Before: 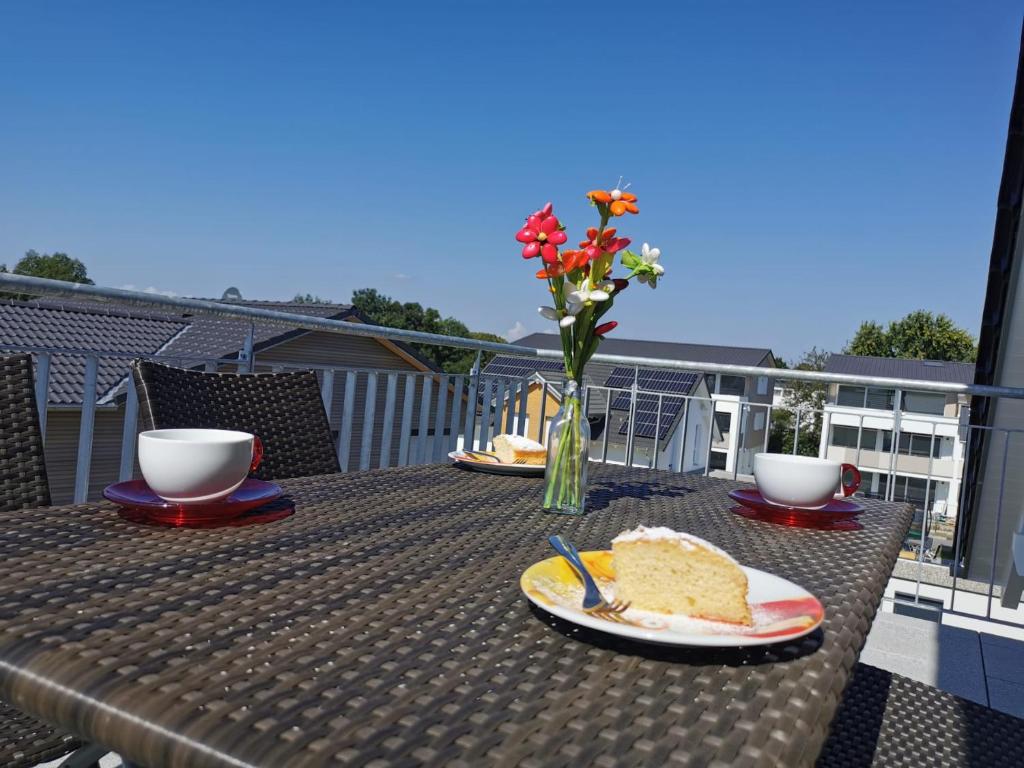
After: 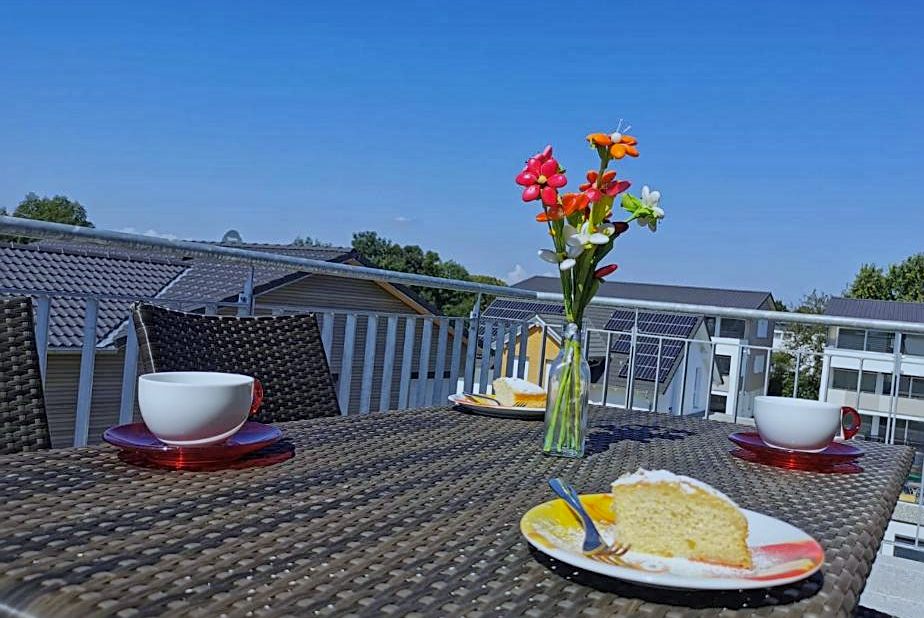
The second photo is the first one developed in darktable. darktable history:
sharpen: on, module defaults
white balance: red 0.924, blue 1.095
color calibration: output colorfulness [0, 0.315, 0, 0], x 0.341, y 0.355, temperature 5166 K
crop: top 7.49%, right 9.717%, bottom 11.943%
global tonemap: drago (1, 100), detail 1
